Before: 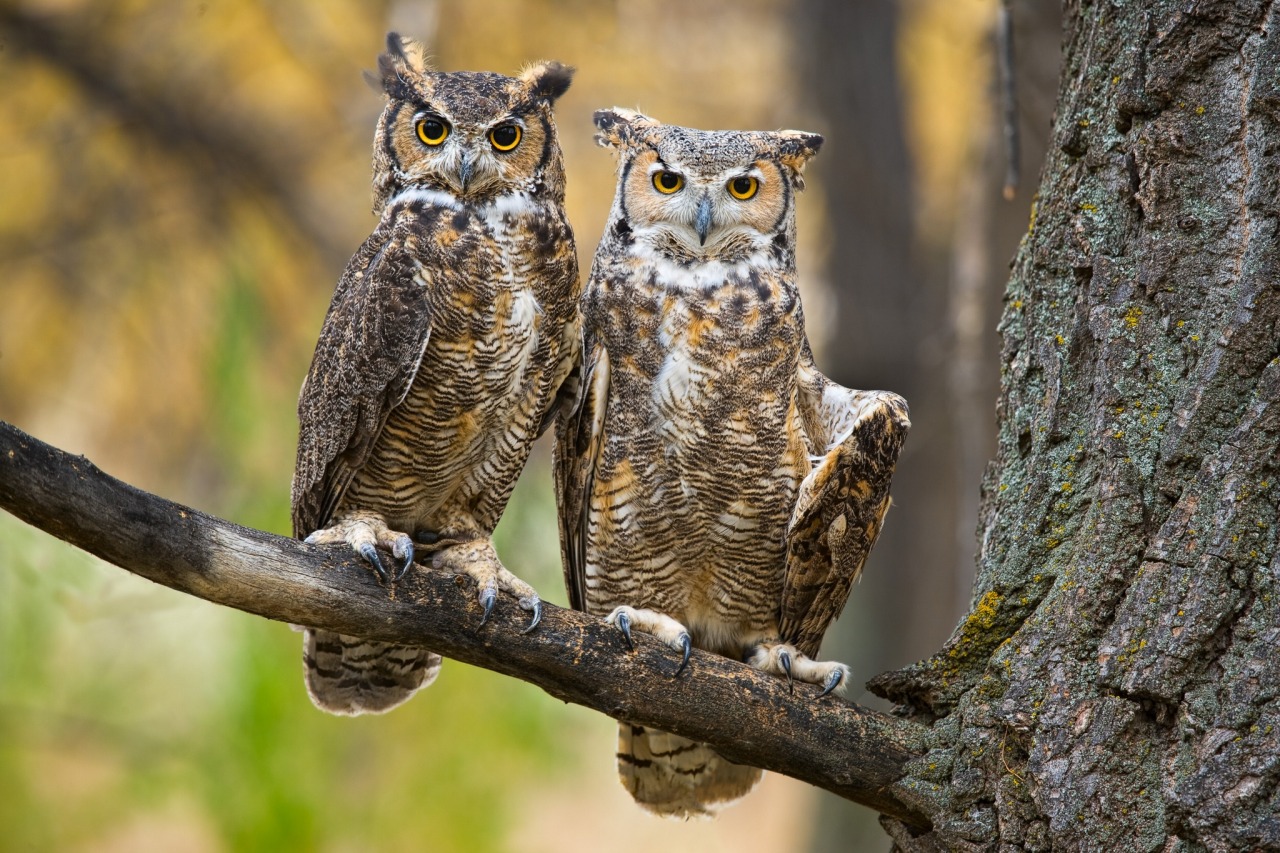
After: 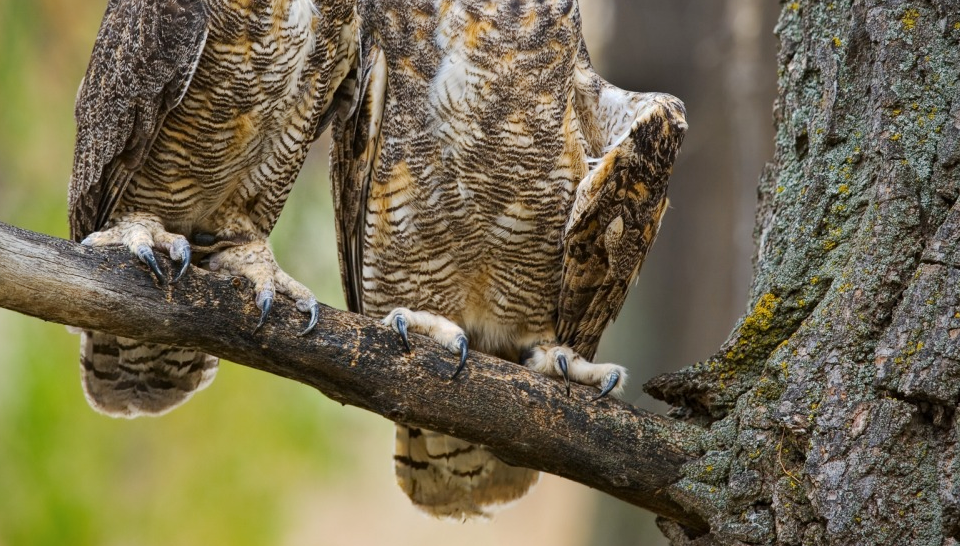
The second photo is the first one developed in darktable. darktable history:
crop and rotate: left 17.428%, top 35.1%, right 7.494%, bottom 0.851%
vignetting: brightness -0.312, saturation -0.055, center (-0.079, 0.059)
base curve: curves: ch0 [(0, 0) (0.235, 0.266) (0.503, 0.496) (0.786, 0.72) (1, 1)], preserve colors none
